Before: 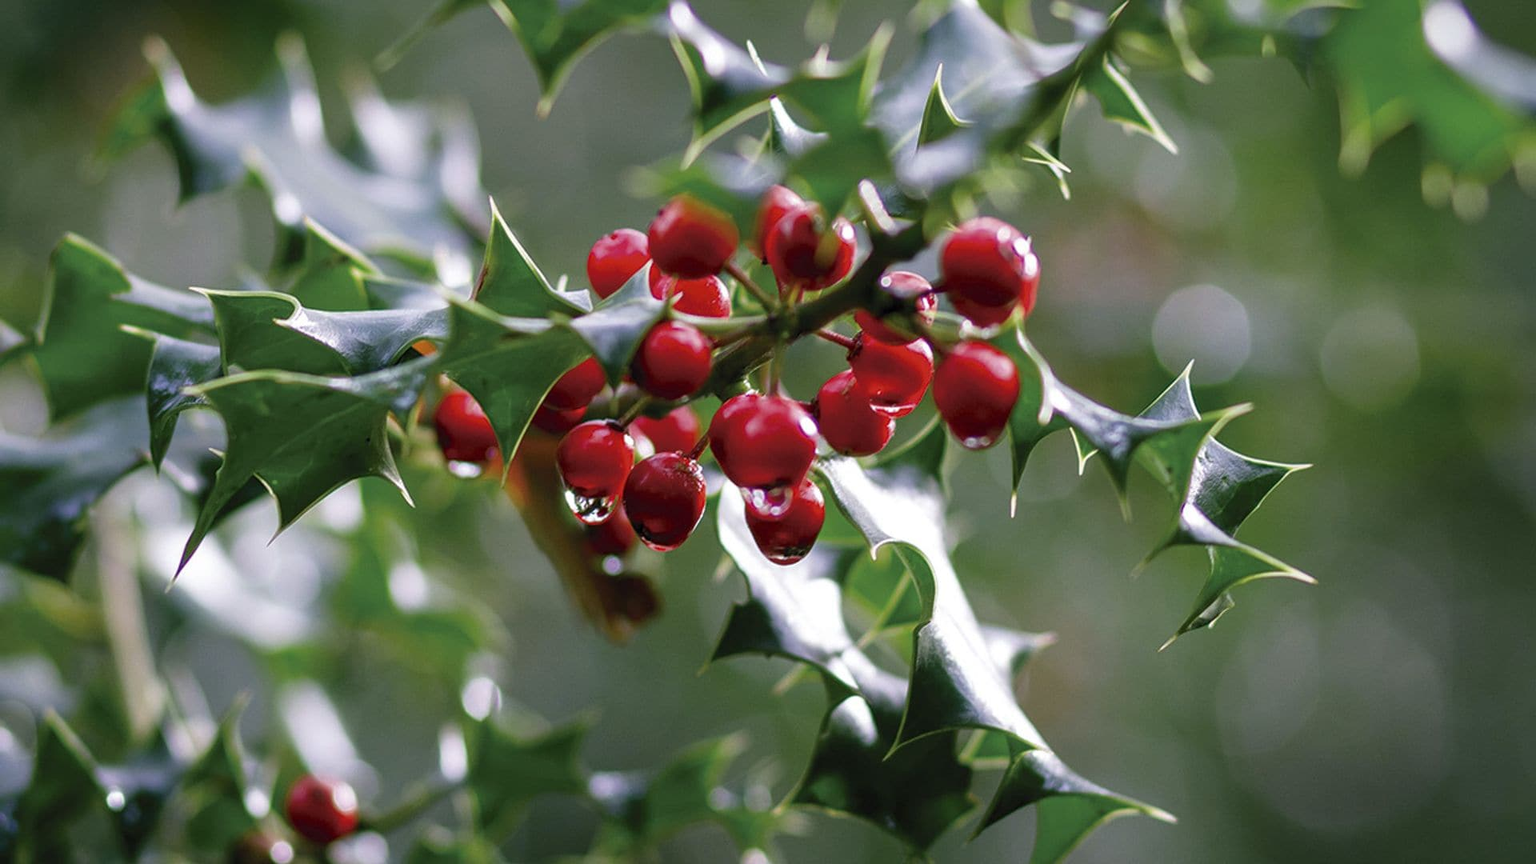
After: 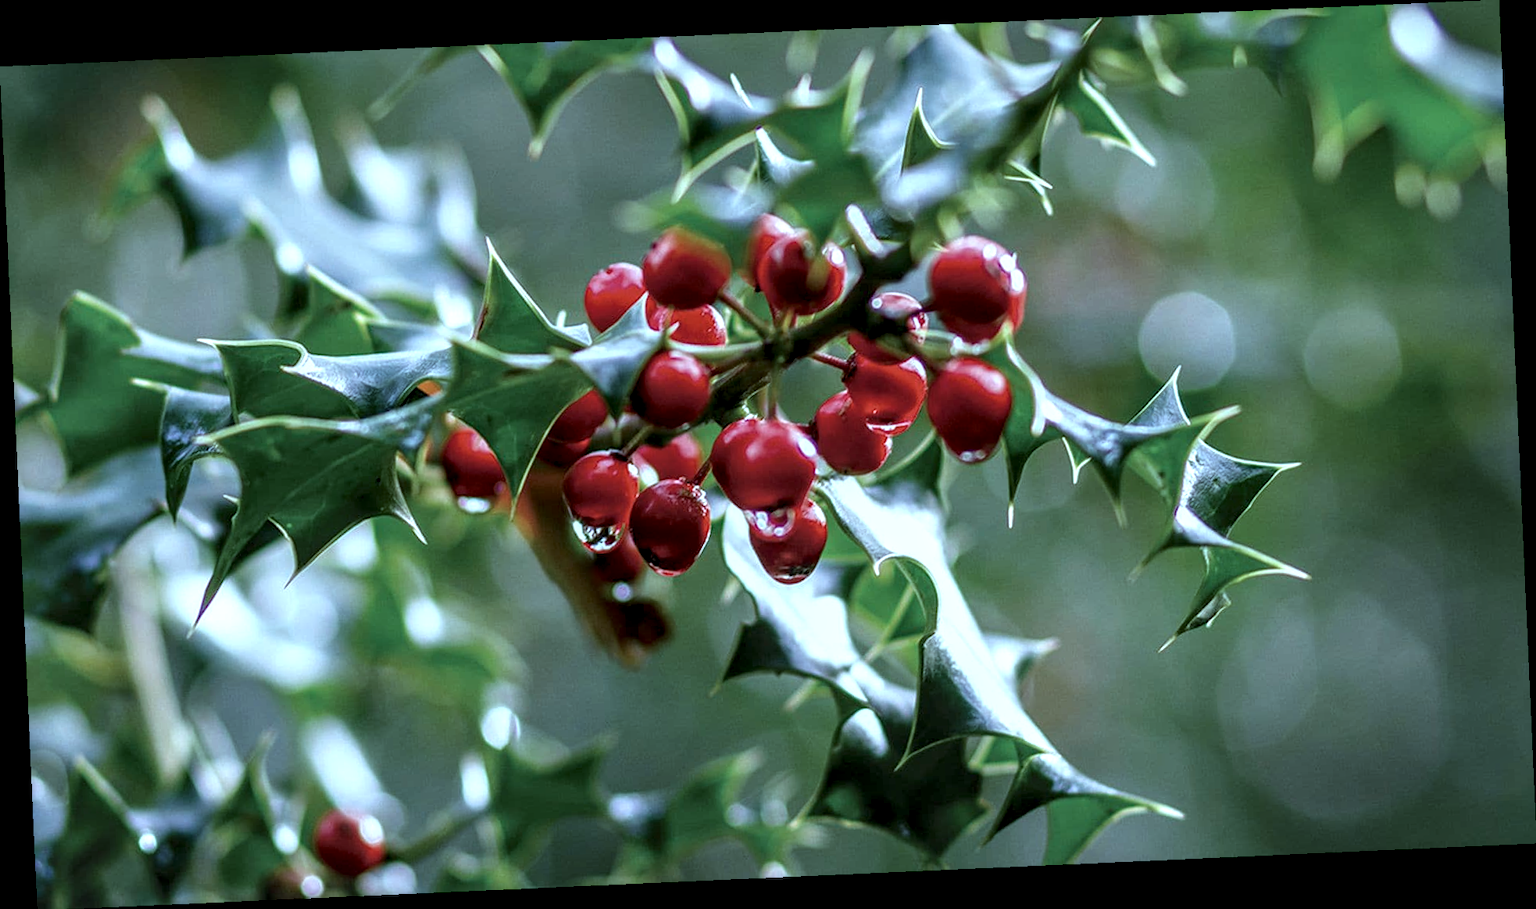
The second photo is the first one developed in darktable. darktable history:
local contrast: detail 160%
color correction: highlights a* -11.71, highlights b* -15.58
rotate and perspective: rotation -2.56°, automatic cropping off
